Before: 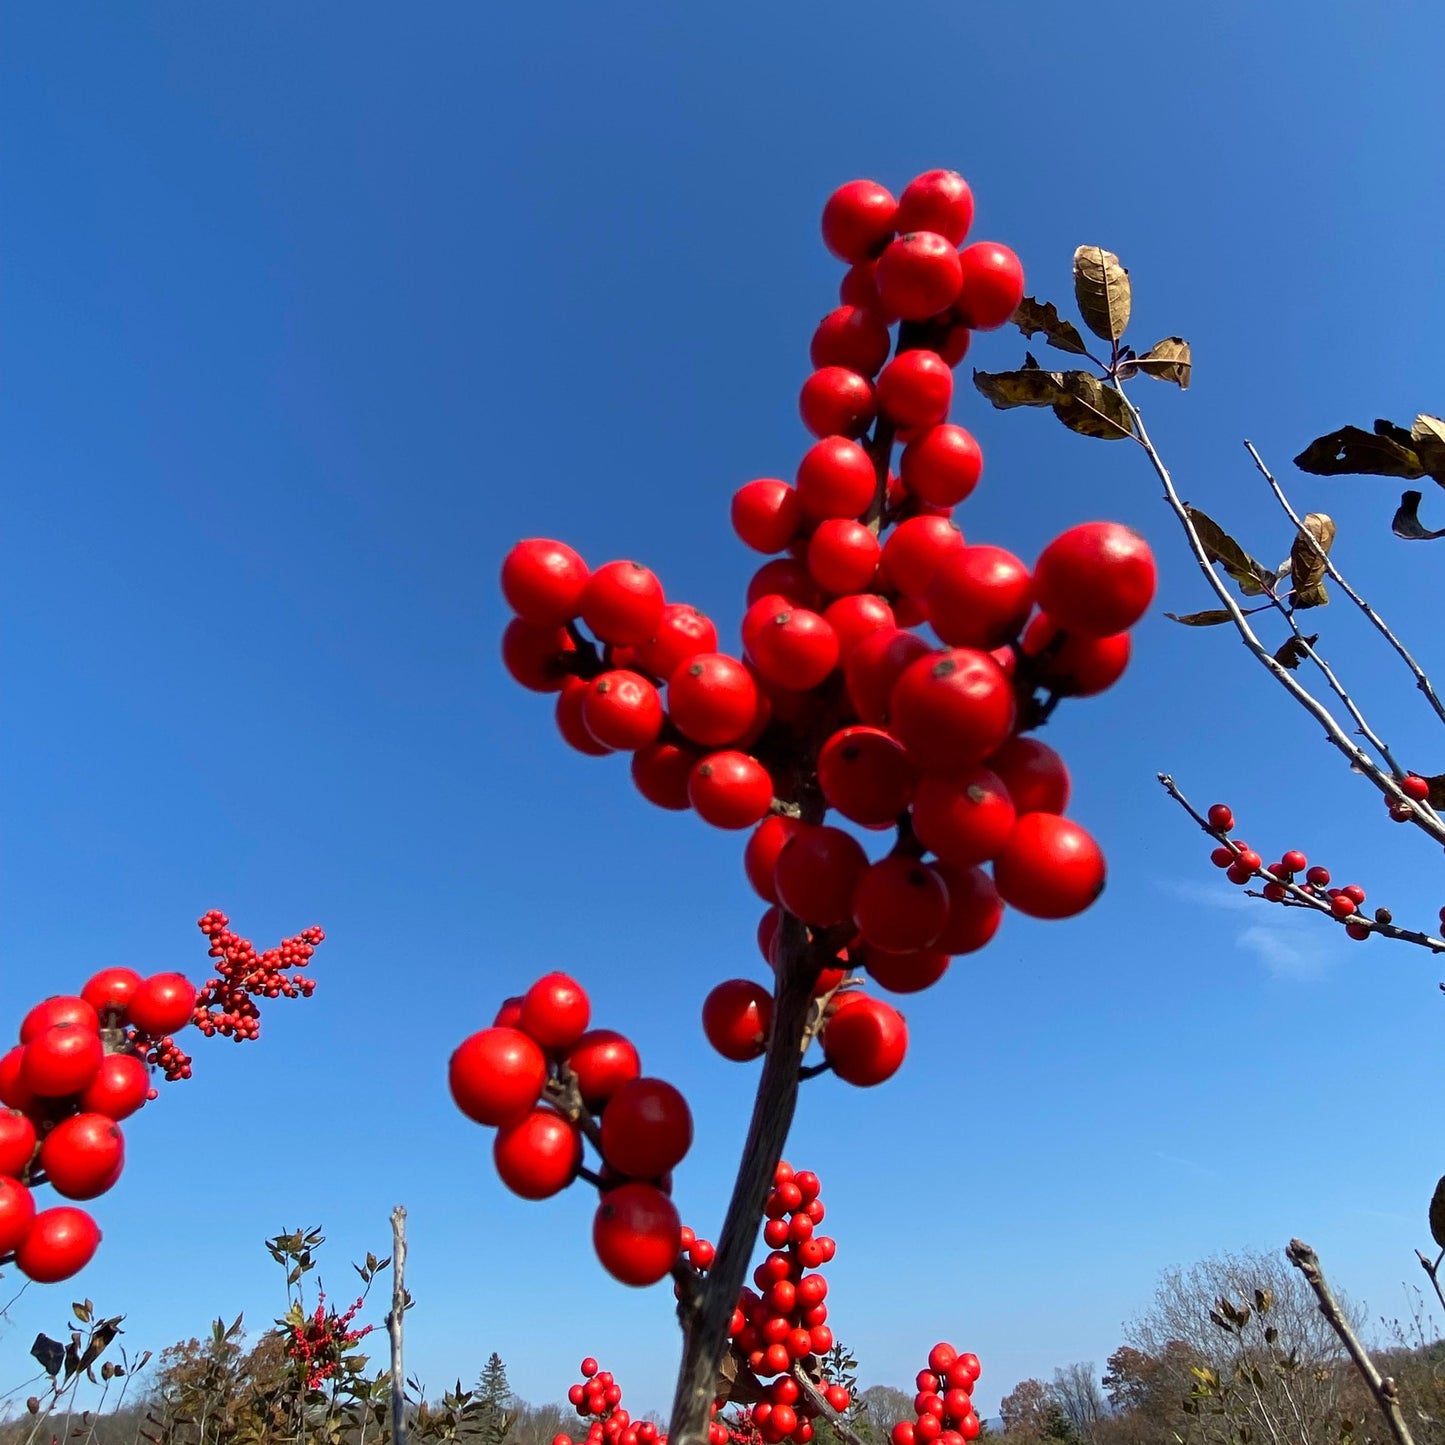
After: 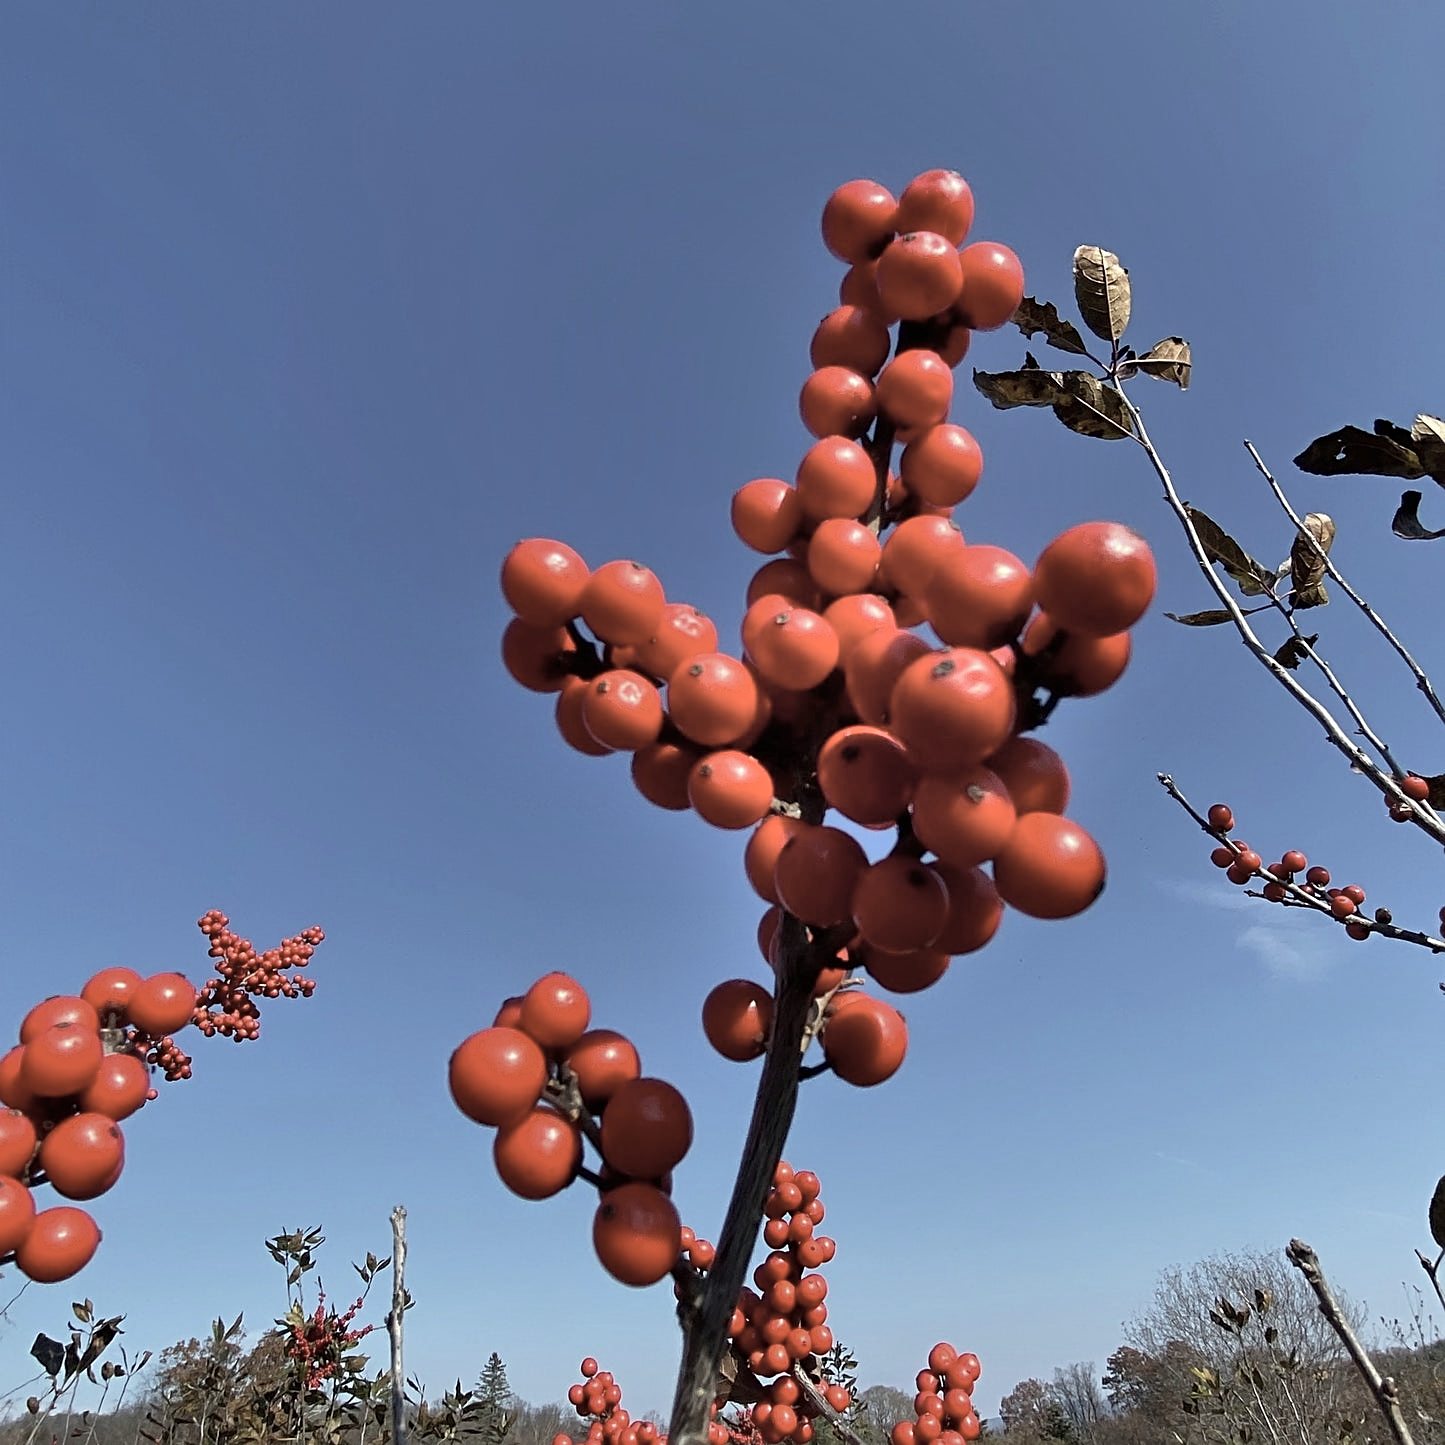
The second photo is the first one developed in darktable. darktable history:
shadows and highlights: shadows 75, highlights -25, soften with gaussian
color correction: saturation 0.57
sharpen: on, module defaults
